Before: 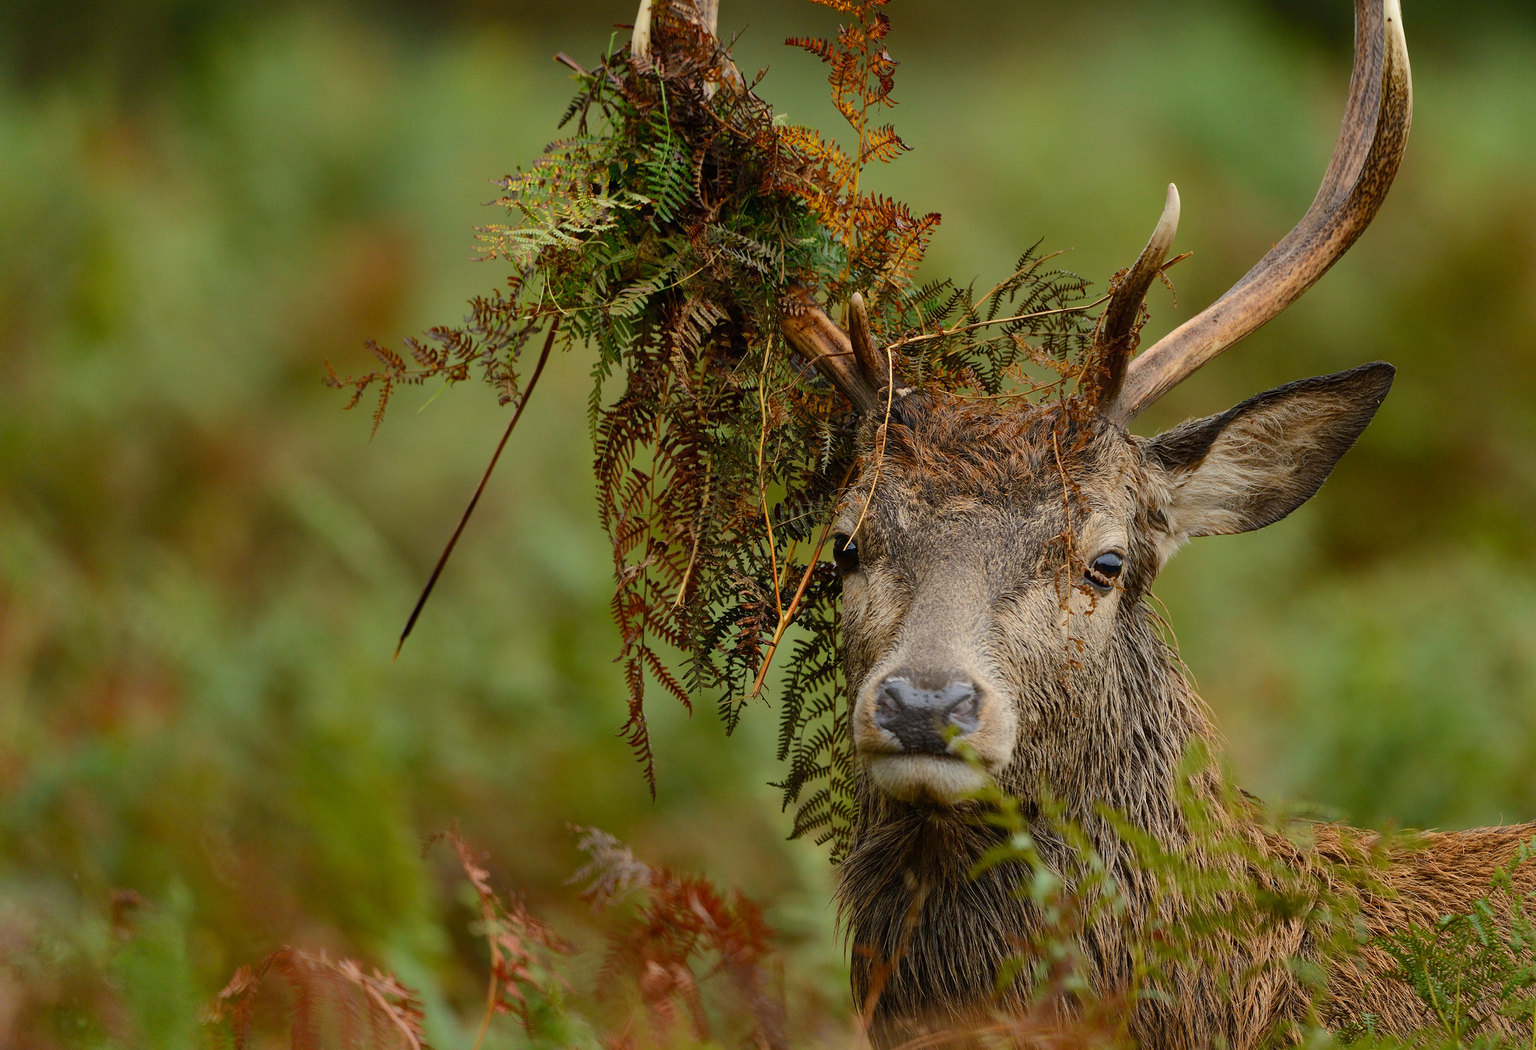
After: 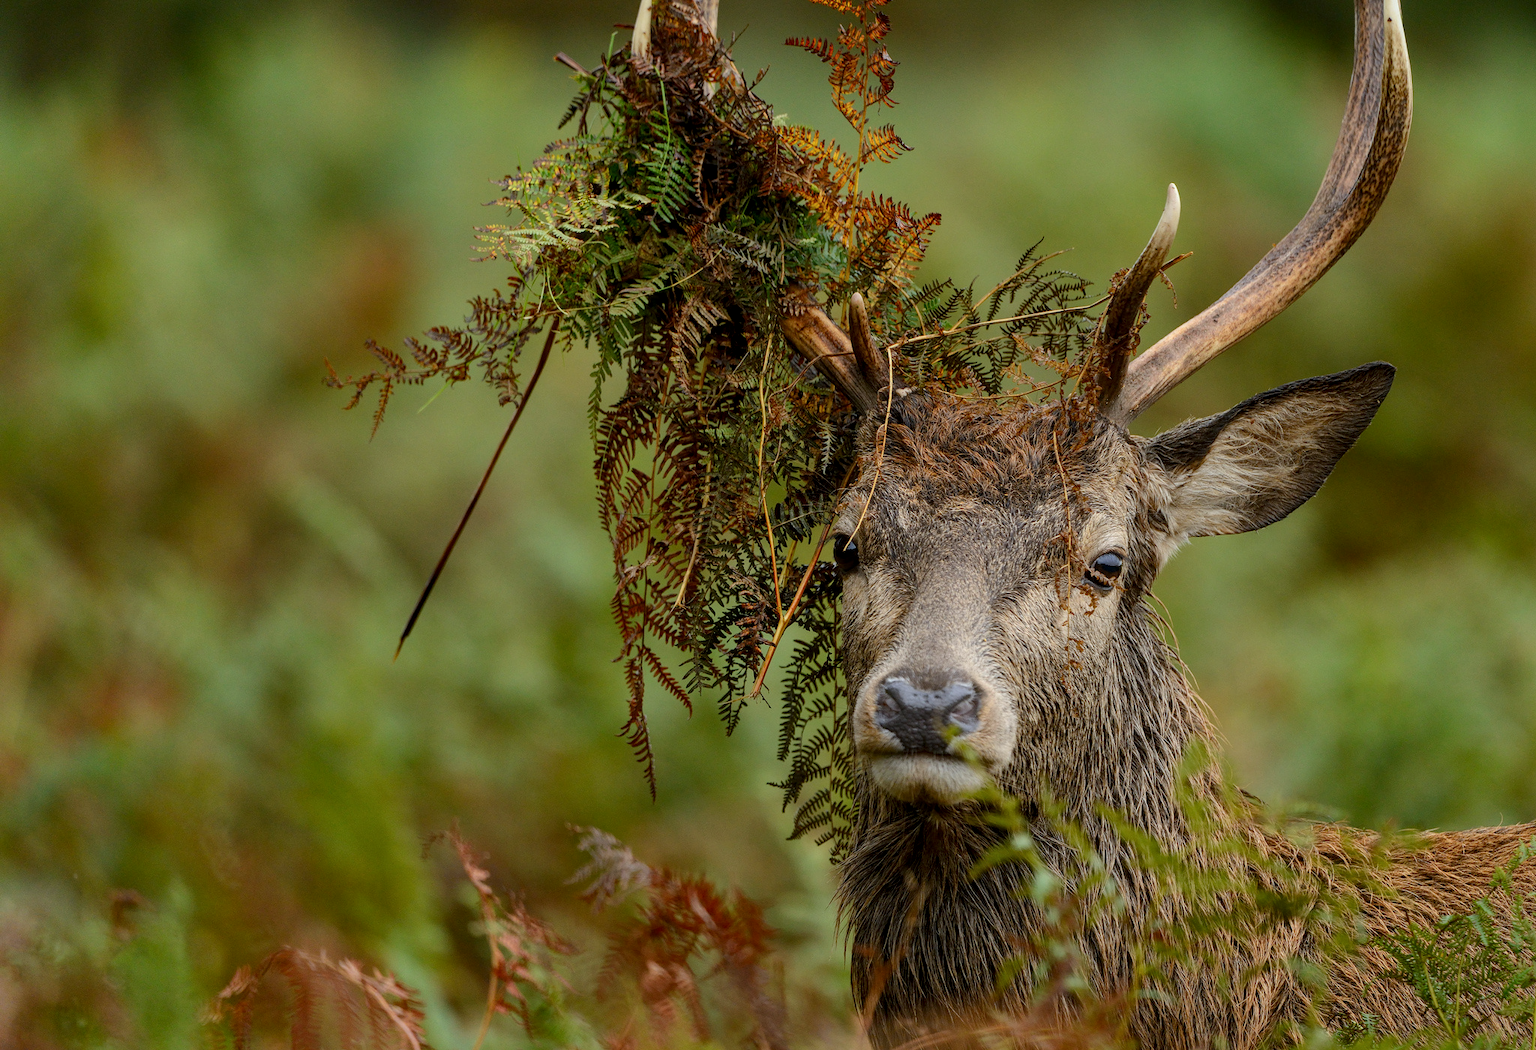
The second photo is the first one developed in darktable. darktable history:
white balance: red 0.976, blue 1.04
local contrast: on, module defaults
